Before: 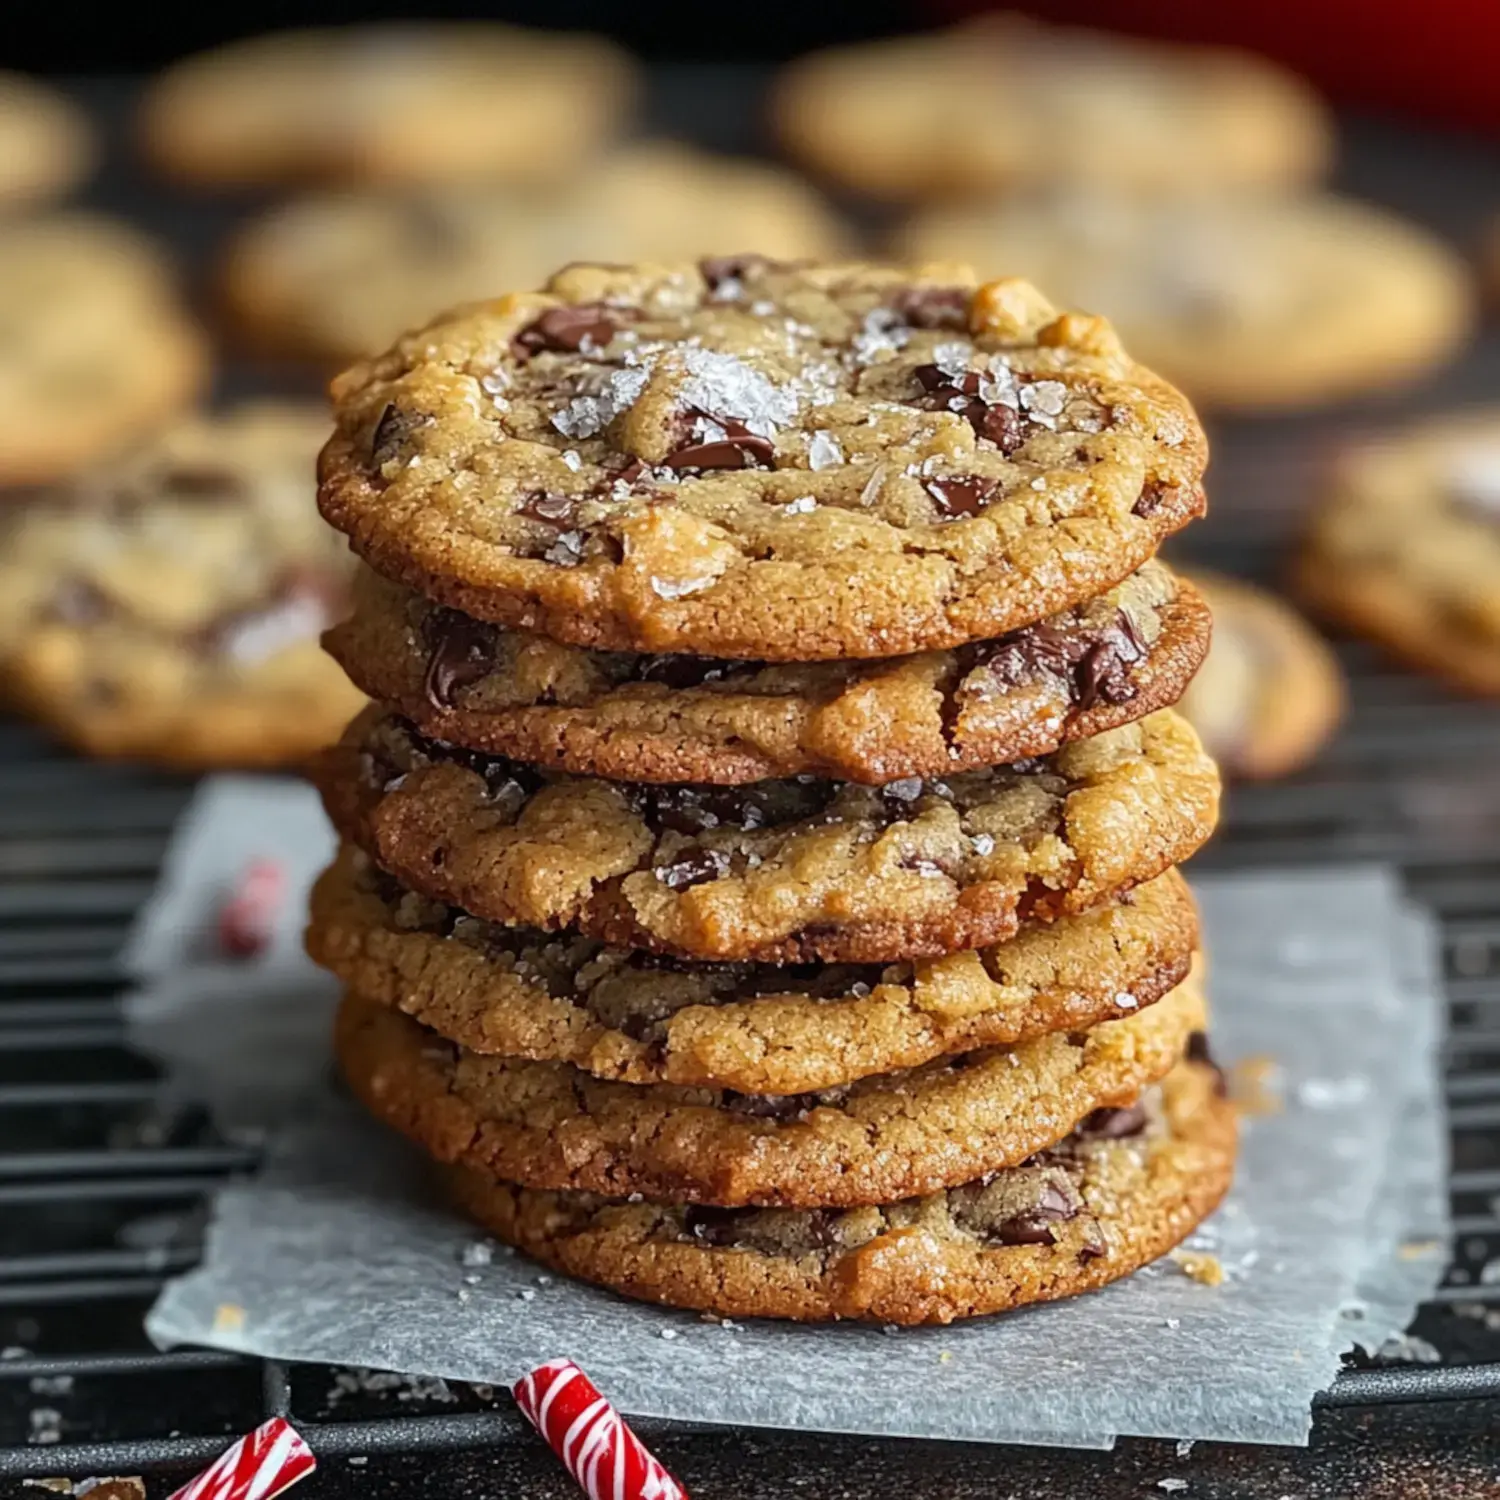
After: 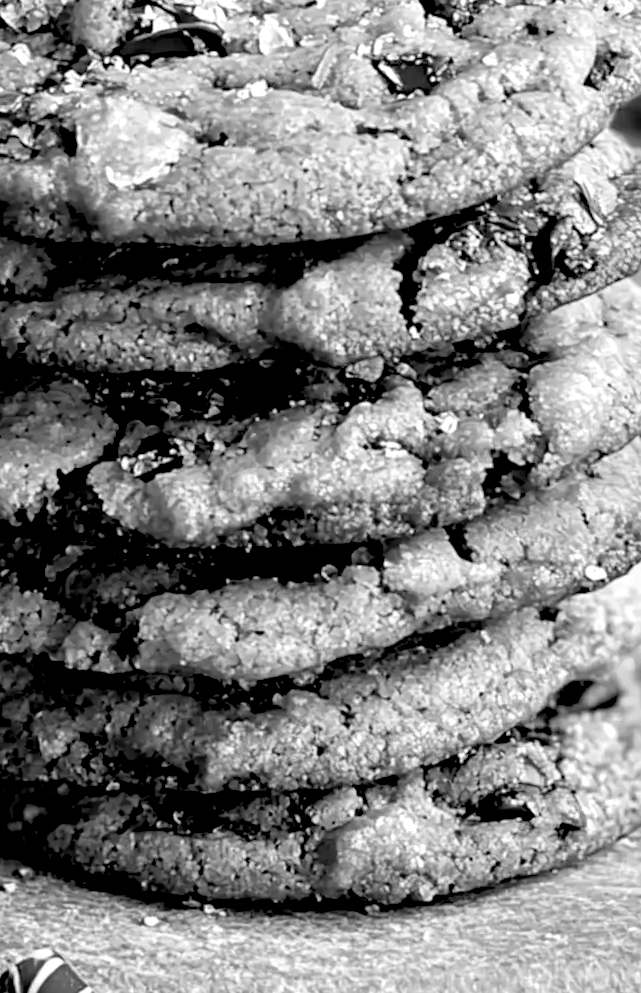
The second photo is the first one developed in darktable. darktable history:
monochrome: on, module defaults
crop: left 35.432%, top 26.233%, right 20.145%, bottom 3.432%
color contrast: green-magenta contrast 0.8, blue-yellow contrast 1.1, unbound 0
rgb levels: levels [[0.029, 0.461, 0.922], [0, 0.5, 1], [0, 0.5, 1]]
color balance: mode lift, gamma, gain (sRGB), lift [0.997, 0.979, 1.021, 1.011], gamma [1, 1.084, 0.916, 0.998], gain [1, 0.87, 1.13, 1.101], contrast 4.55%, contrast fulcrum 38.24%, output saturation 104.09%
exposure: black level correction 0.007, exposure 0.093 EV, compensate highlight preservation false
rotate and perspective: rotation -2.12°, lens shift (vertical) 0.009, lens shift (horizontal) -0.008, automatic cropping original format, crop left 0.036, crop right 0.964, crop top 0.05, crop bottom 0.959
